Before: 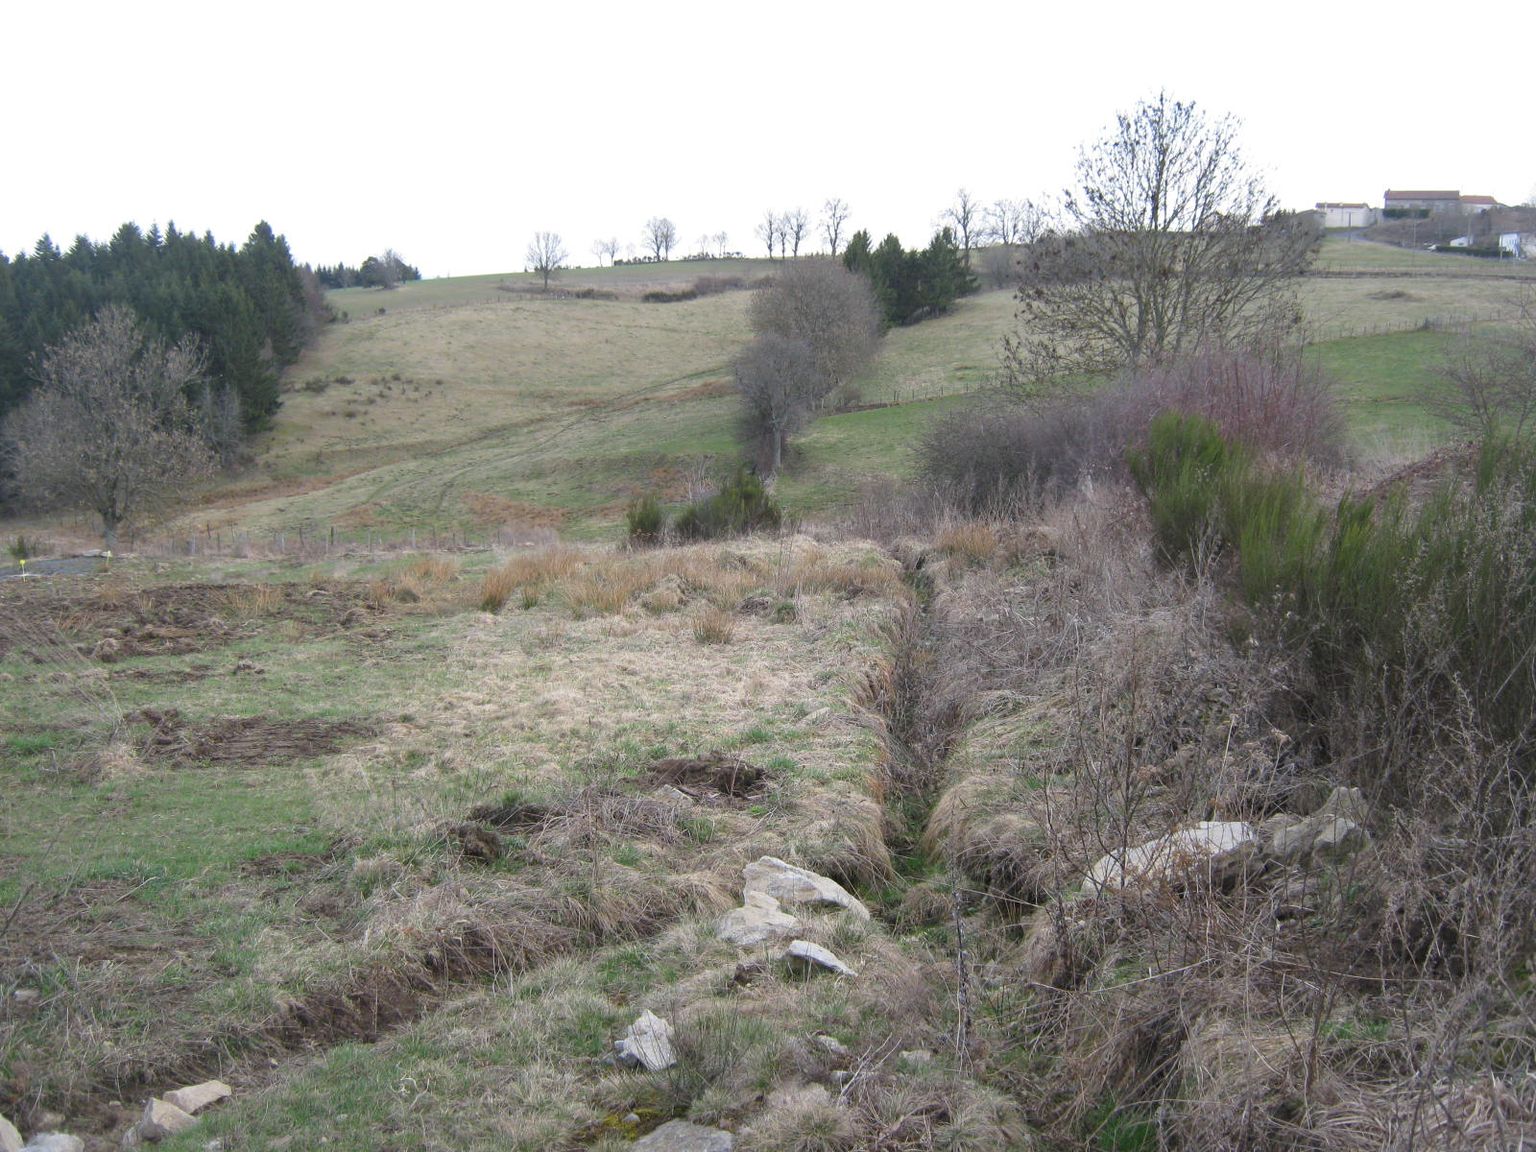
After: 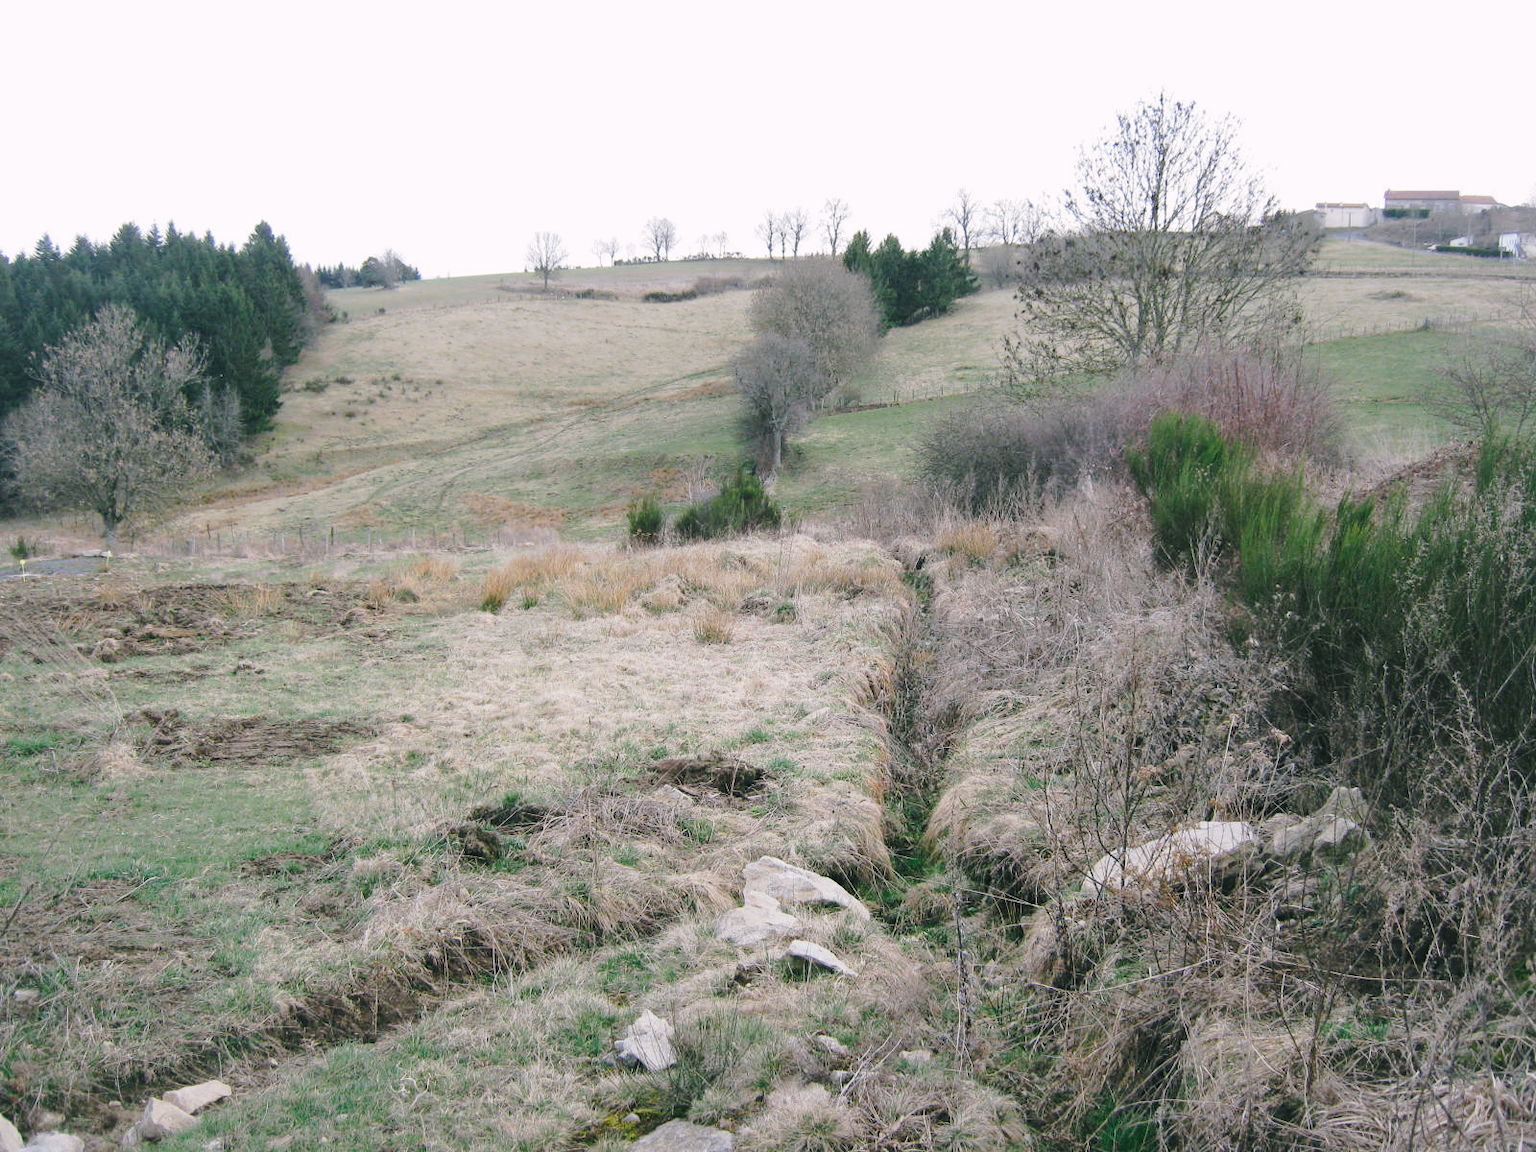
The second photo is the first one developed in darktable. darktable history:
tone curve: curves: ch0 [(0, 0) (0.003, 0.039) (0.011, 0.042) (0.025, 0.048) (0.044, 0.058) (0.069, 0.071) (0.1, 0.089) (0.136, 0.114) (0.177, 0.146) (0.224, 0.199) (0.277, 0.27) (0.335, 0.364) (0.399, 0.47) (0.468, 0.566) (0.543, 0.643) (0.623, 0.73) (0.709, 0.8) (0.801, 0.863) (0.898, 0.925) (1, 1)], preserve colors none
color look up table: target L [96.63, 95.68, 87.22, 90.9, 88.03, 66.66, 59.95, 49.08, 52.95, 37.8, 42.01, 22.69, 9.775, 200.62, 78.05, 74.44, 72.47, 62.98, 64.43, 54.85, 54.99, 52.21, 52.65, 47.52, 33.77, 23.94, 23.22, 8.347, 92.55, 83.34, 74.6, 72.25, 74.04, 61.17, 53.5, 49.77, 52.27, 42.22, 34.81, 27.18, 26.83, 13.55, 88.53, 77.77, 71.84, 55.62, 44.15, 27.39, 5.55], target a [2.908, -14.68, -23.37, -10.4, -22.45, -13.86, -35.57, -32.73, -9.019, -25.41, -11.19, -23.62, -18.18, 0, 19.5, 5.866, 3.673, 39.76, 8.111, 60.67, 26.72, 42.8, 47.34, 63.35, 40.95, 23.27, 1.28, 10.53, 10.13, 31.98, 33.71, 25.2, 46.04, 59.33, 11.36, 11.78, 55.04, 57.02, 40.4, 32.94, 32.11, 14.57, -11.96, -28.17, -17.99, -2.834, -17.4, -2.783, -7.256], target b [2.476, 41.04, 24.29, 25, 11.35, 7.901, 21.68, 27.54, 10.78, 17.76, 33.98, 15.44, 9.343, 0, 33.39, 70.04, 26.22, 49.2, 2.336, 23.51, 34.67, 48.45, 20.53, 42.48, 46.46, 36.82, 3.959, 6.959, -5.092, -19.38, -6.976, -27.57, -31.06, -5.733, -11.82, -64.22, -25.15, 8.997, -55.34, -7.227, -25.63, -28.21, -14.18, -6.357, -38.71, -35.65, -7.359, -19.49, -10.91], num patches 49
